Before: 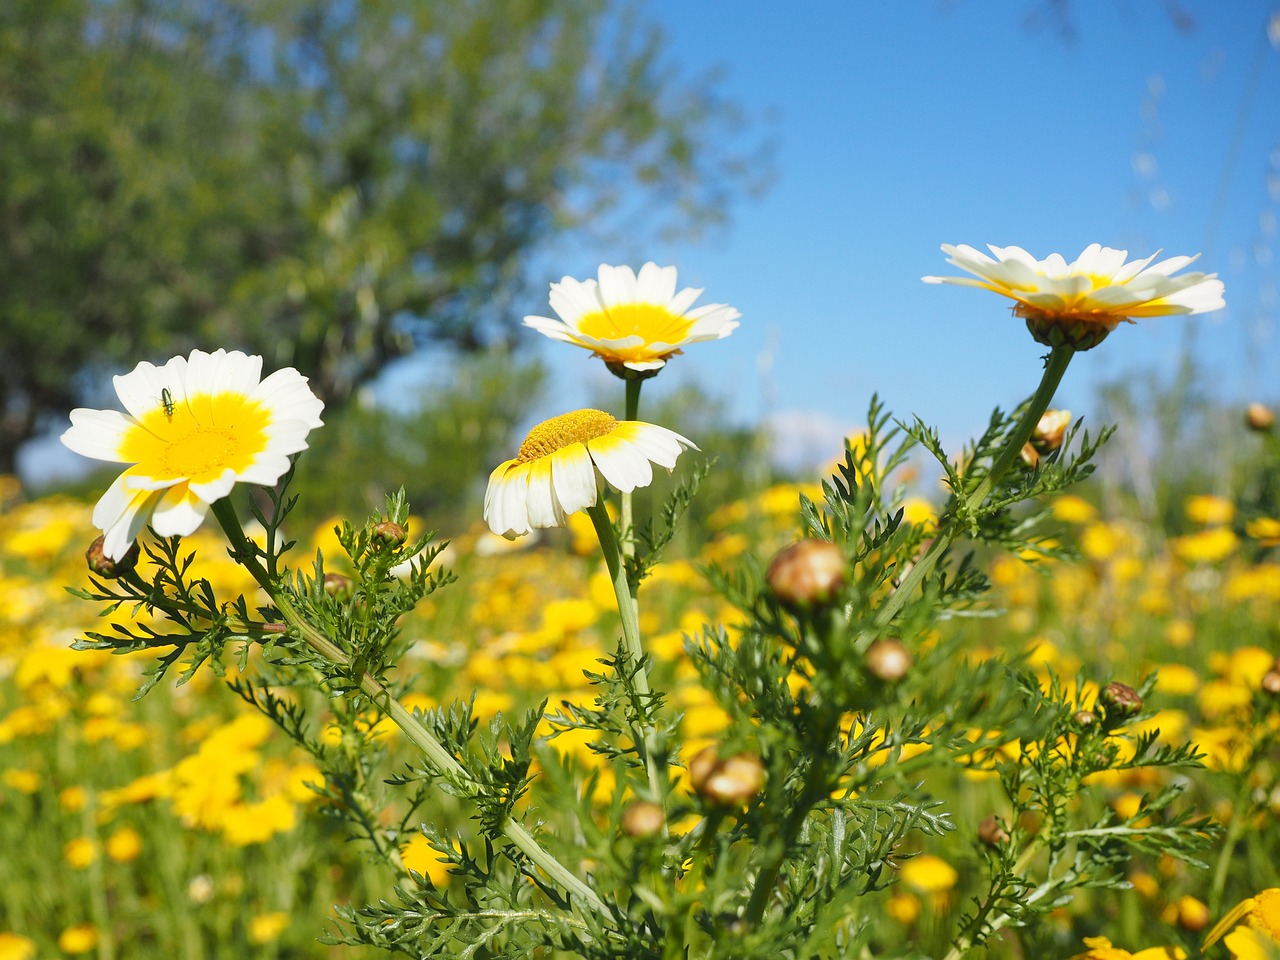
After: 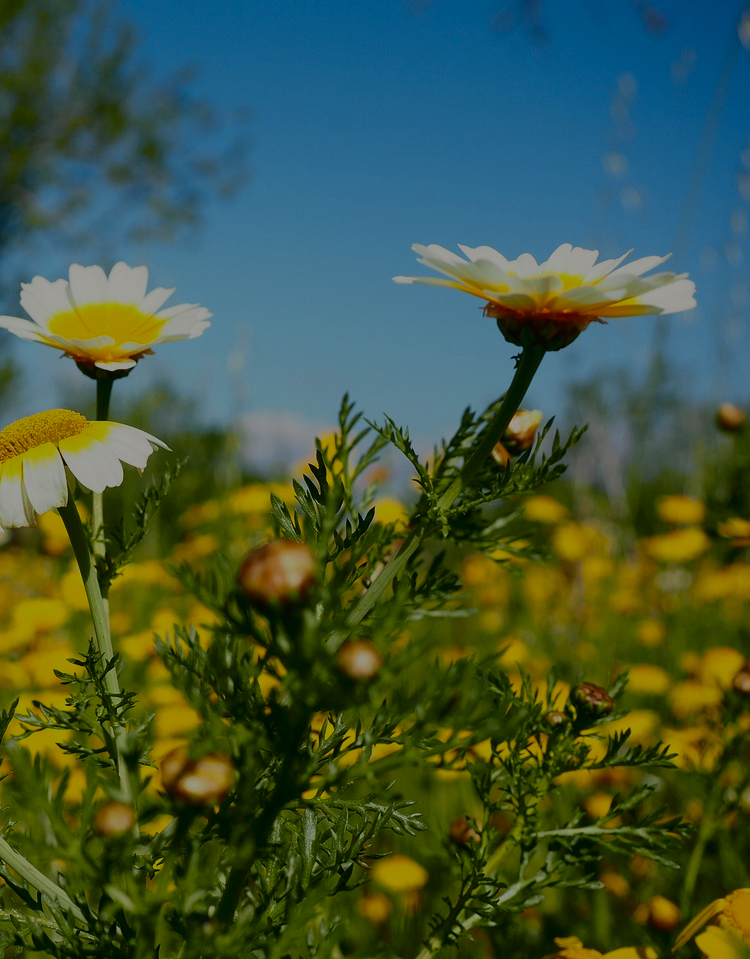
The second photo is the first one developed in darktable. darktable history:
tone curve: curves: ch0 [(0, 0) (0.131, 0.135) (0.288, 0.372) (0.451, 0.608) (0.612, 0.739) (0.736, 0.832) (1, 1)]; ch1 [(0, 0) (0.392, 0.398) (0.487, 0.471) (0.496, 0.493) (0.519, 0.531) (0.557, 0.591) (0.581, 0.639) (0.622, 0.711) (1, 1)]; ch2 [(0, 0) (0.388, 0.344) (0.438, 0.425) (0.476, 0.482) (0.502, 0.508) (0.524, 0.531) (0.538, 0.58) (0.58, 0.621) (0.613, 0.679) (0.655, 0.738) (1, 1)], color space Lab, independent channels, preserve colors none
exposure: exposure -2.446 EV, compensate highlight preservation false
color balance rgb: saturation formula JzAzBz (2021)
crop: left 41.402%
